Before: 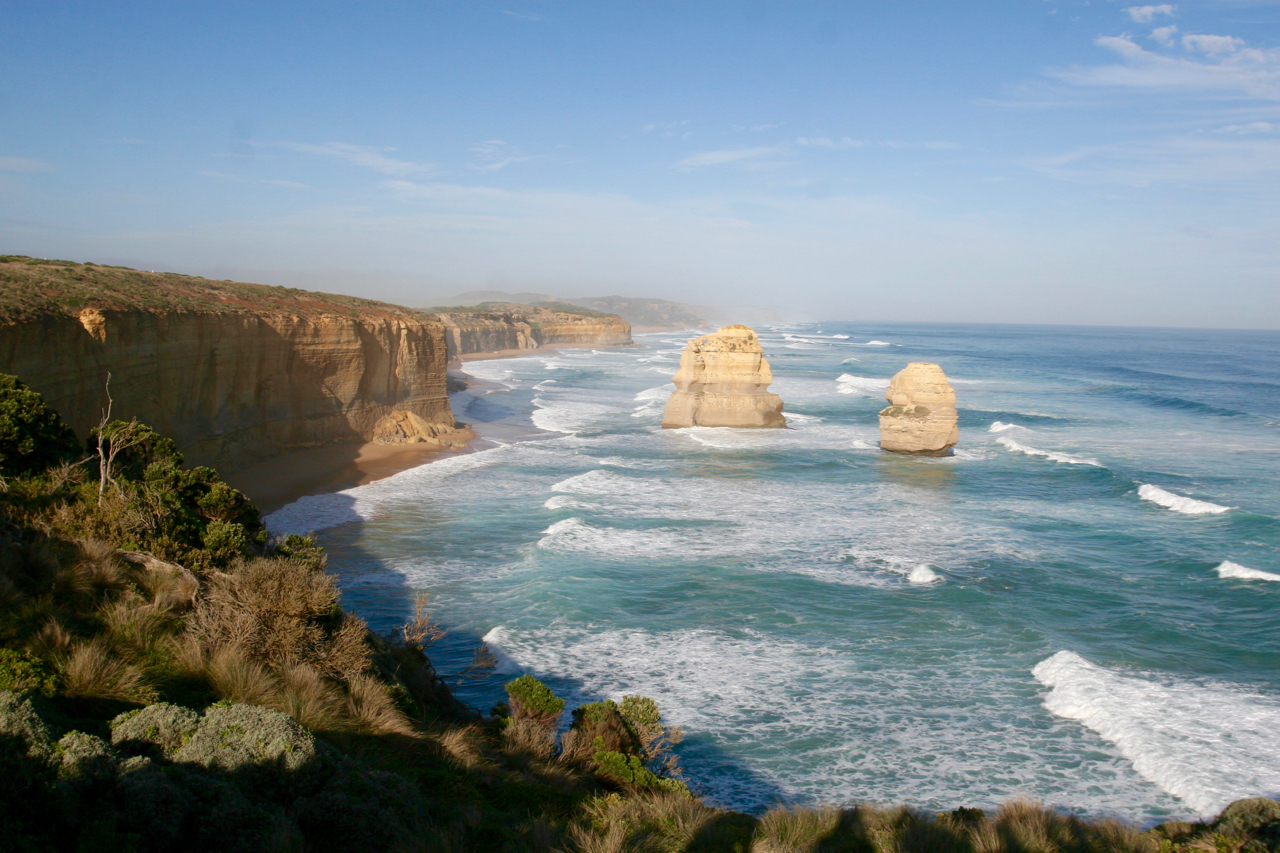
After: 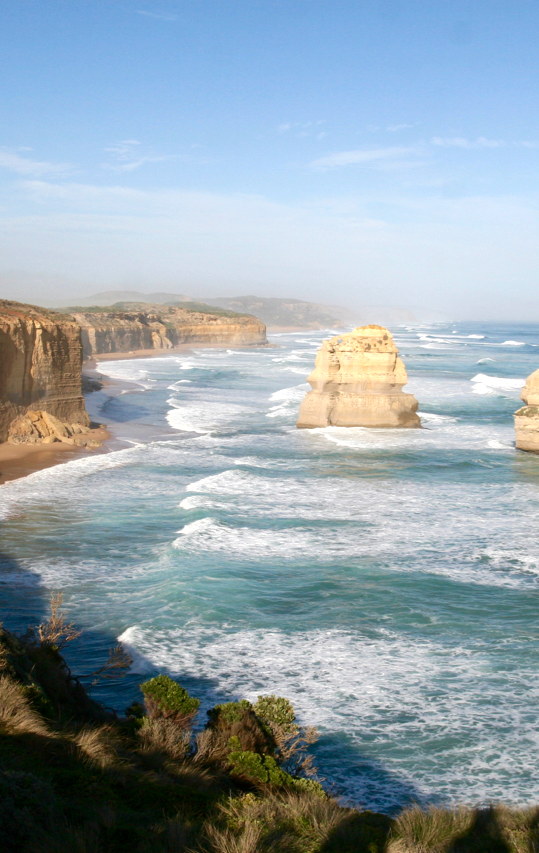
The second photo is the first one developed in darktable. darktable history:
crop: left 28.583%, right 29.231%
tone equalizer: -8 EV -0.417 EV, -7 EV -0.389 EV, -6 EV -0.333 EV, -5 EV -0.222 EV, -3 EV 0.222 EV, -2 EV 0.333 EV, -1 EV 0.389 EV, +0 EV 0.417 EV, edges refinement/feathering 500, mask exposure compensation -1.57 EV, preserve details no
